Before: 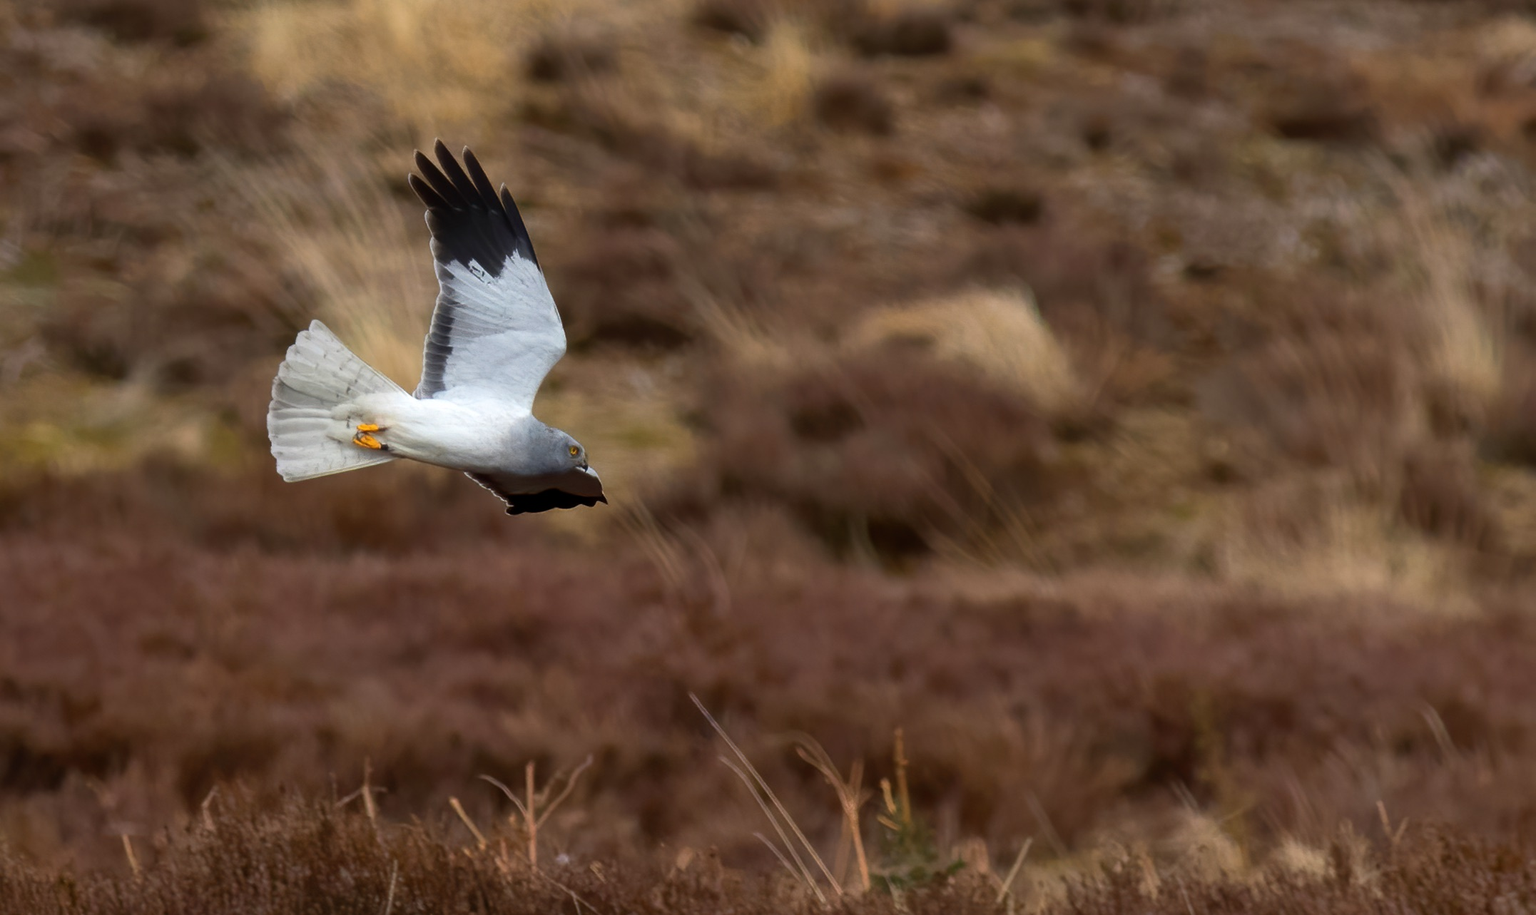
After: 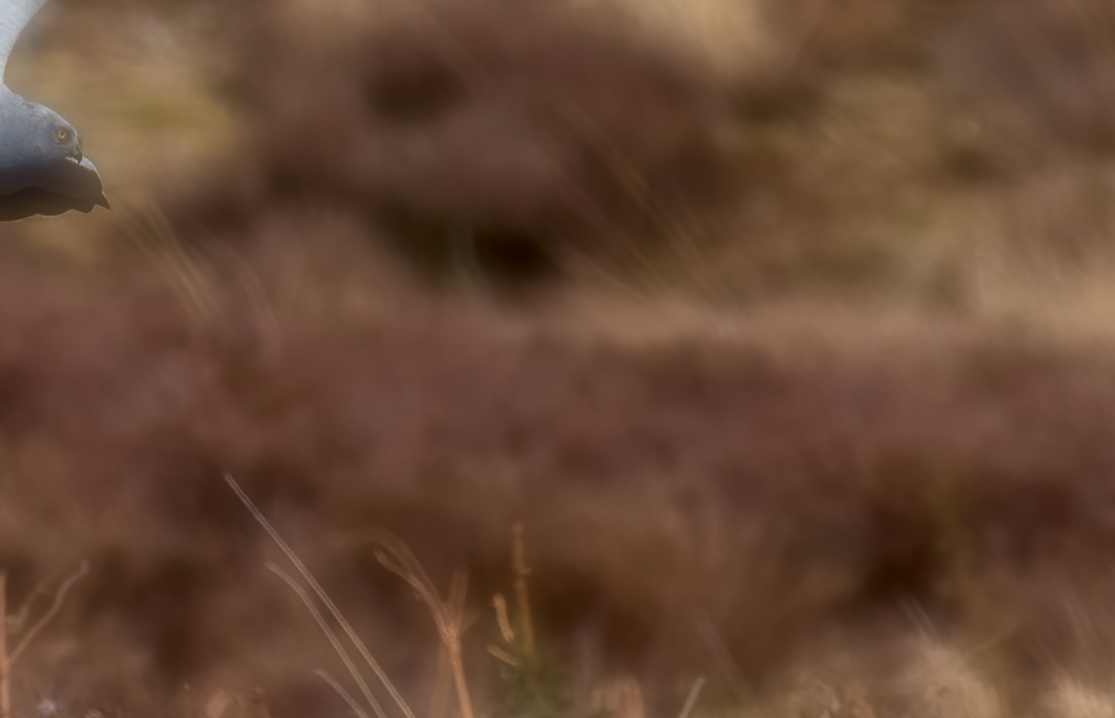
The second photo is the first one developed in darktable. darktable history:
local contrast: detail 130%
crop: left 34.479%, top 38.822%, right 13.718%, bottom 5.172%
soften: on, module defaults
